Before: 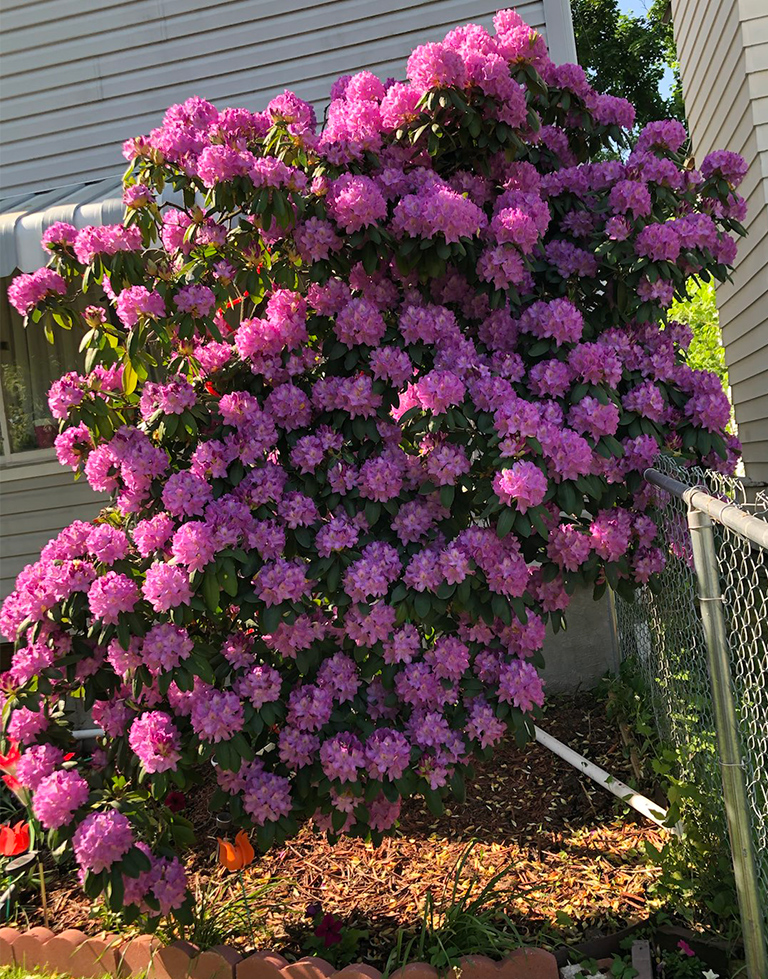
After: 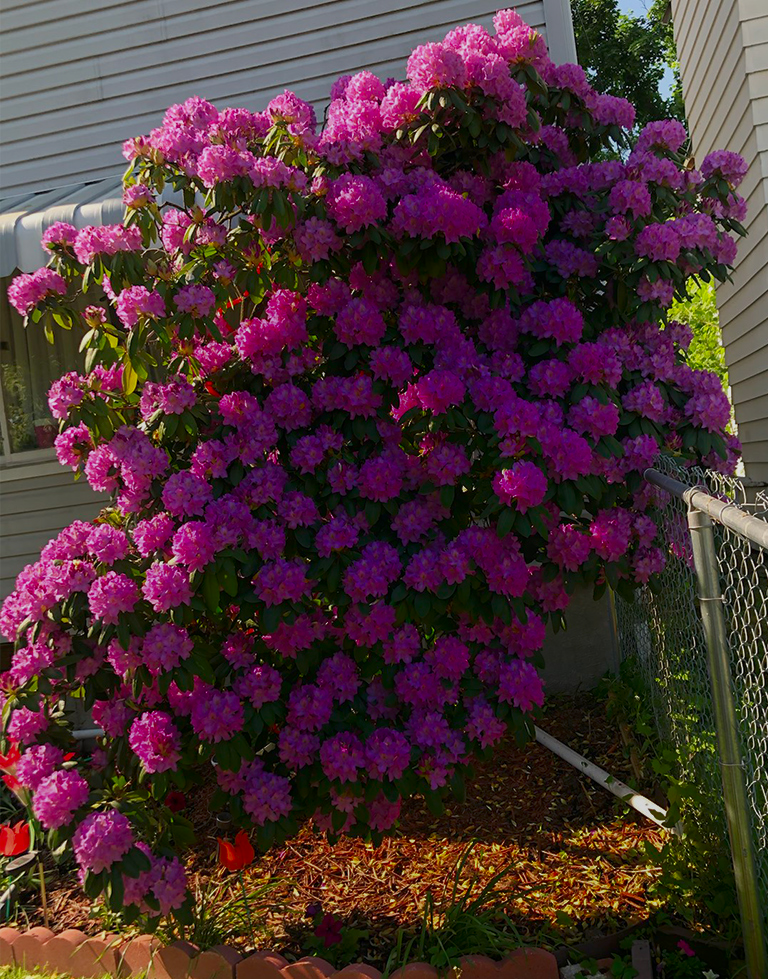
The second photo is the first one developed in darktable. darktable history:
shadows and highlights: shadows -88.03, highlights -35.45, shadows color adjustment 99.15%, highlights color adjustment 0%, soften with gaussian
tone equalizer: -8 EV 0.25 EV, -7 EV 0.417 EV, -6 EV 0.417 EV, -5 EV 0.25 EV, -3 EV -0.25 EV, -2 EV -0.417 EV, -1 EV -0.417 EV, +0 EV -0.25 EV, edges refinement/feathering 500, mask exposure compensation -1.57 EV, preserve details guided filter
contrast brightness saturation: contrast 0.08, saturation 0.02
